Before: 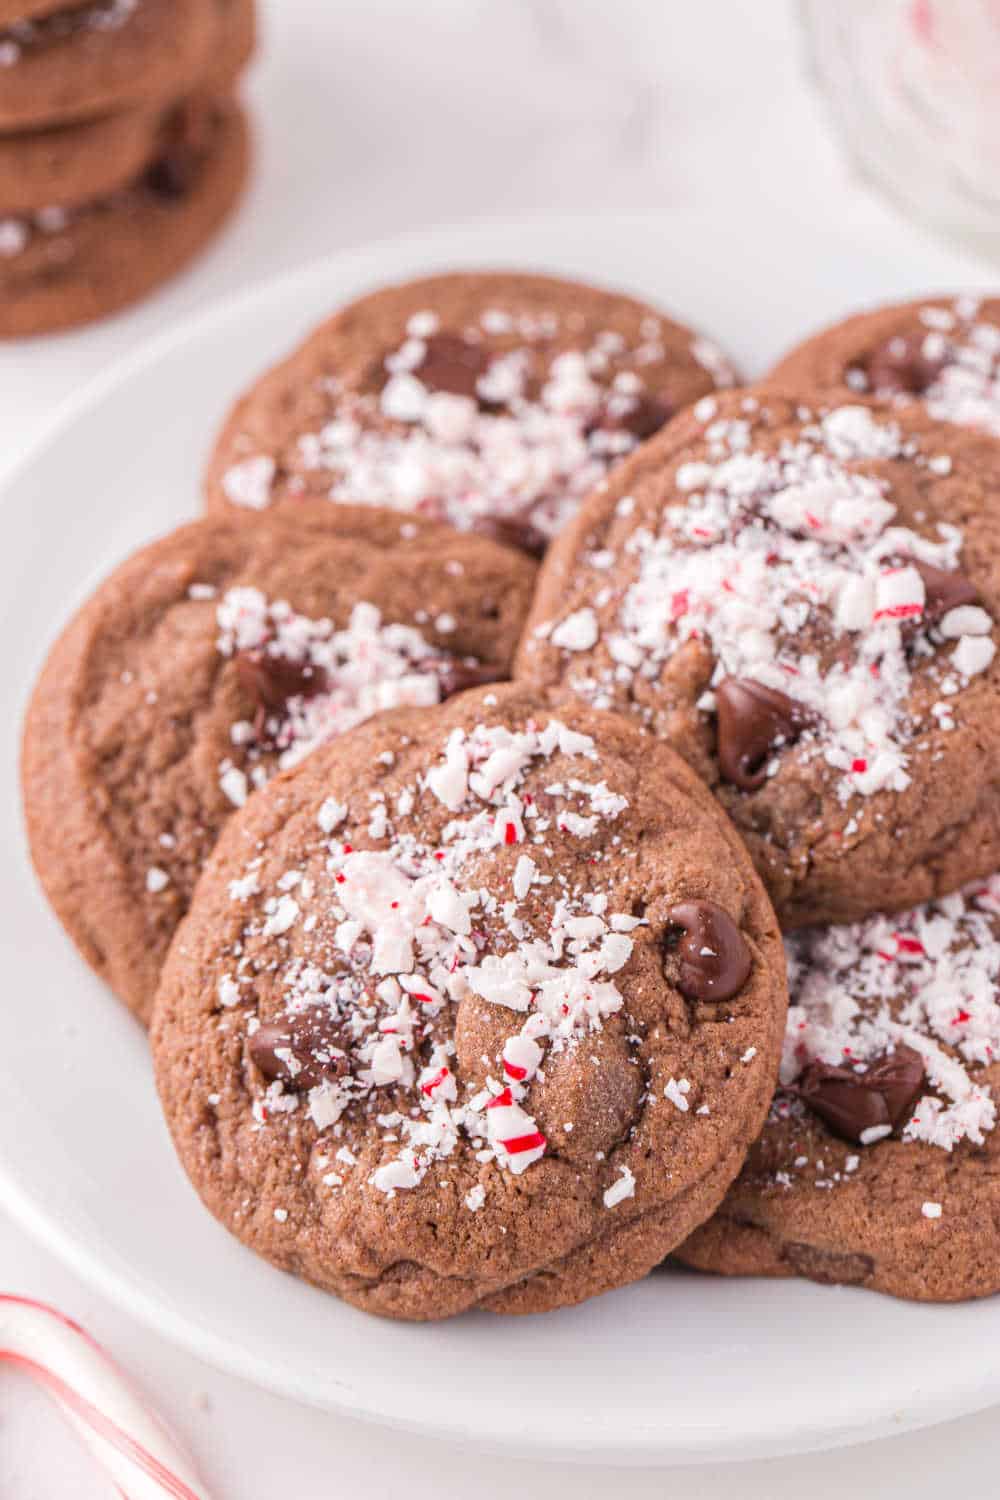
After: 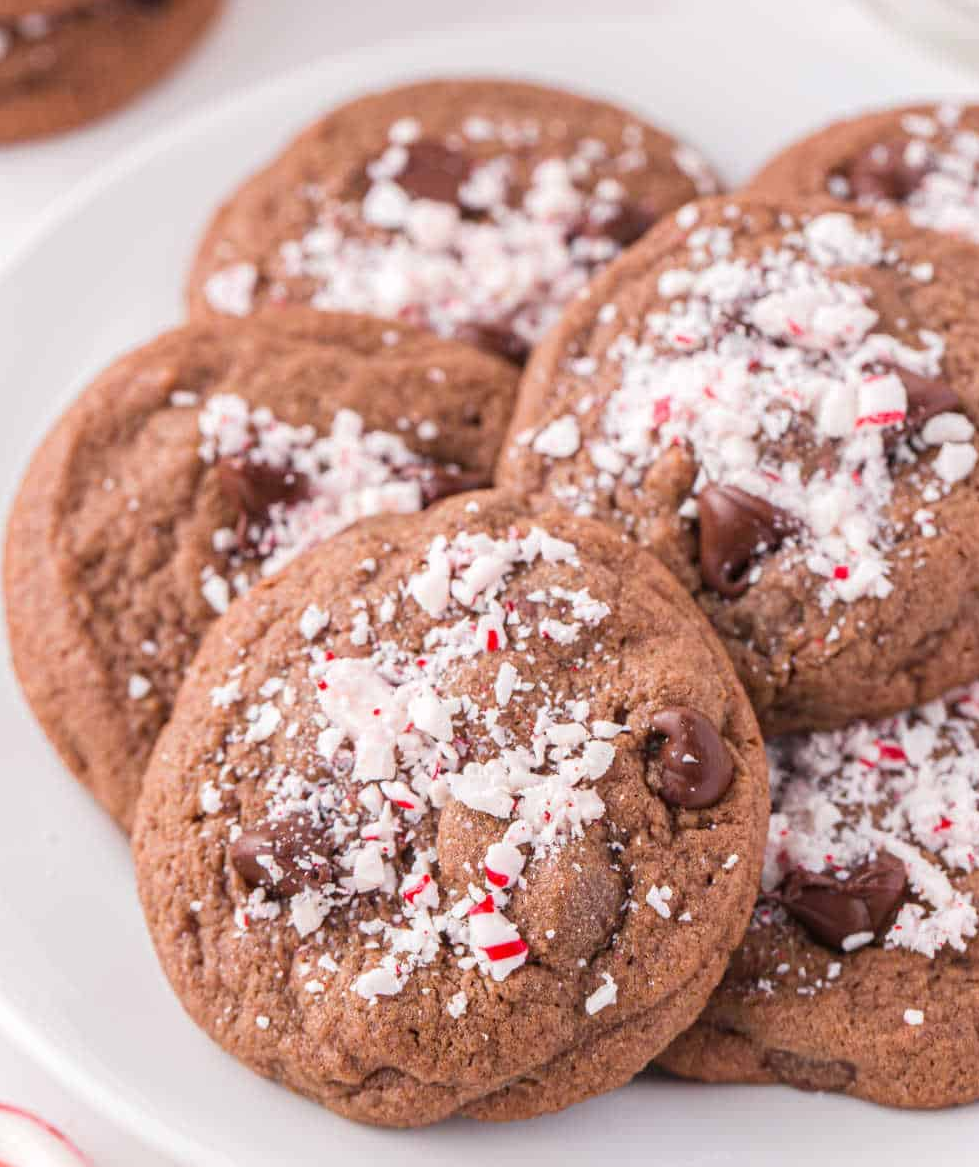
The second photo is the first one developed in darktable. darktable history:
crop and rotate: left 1.81%, top 12.922%, right 0.267%, bottom 9.221%
